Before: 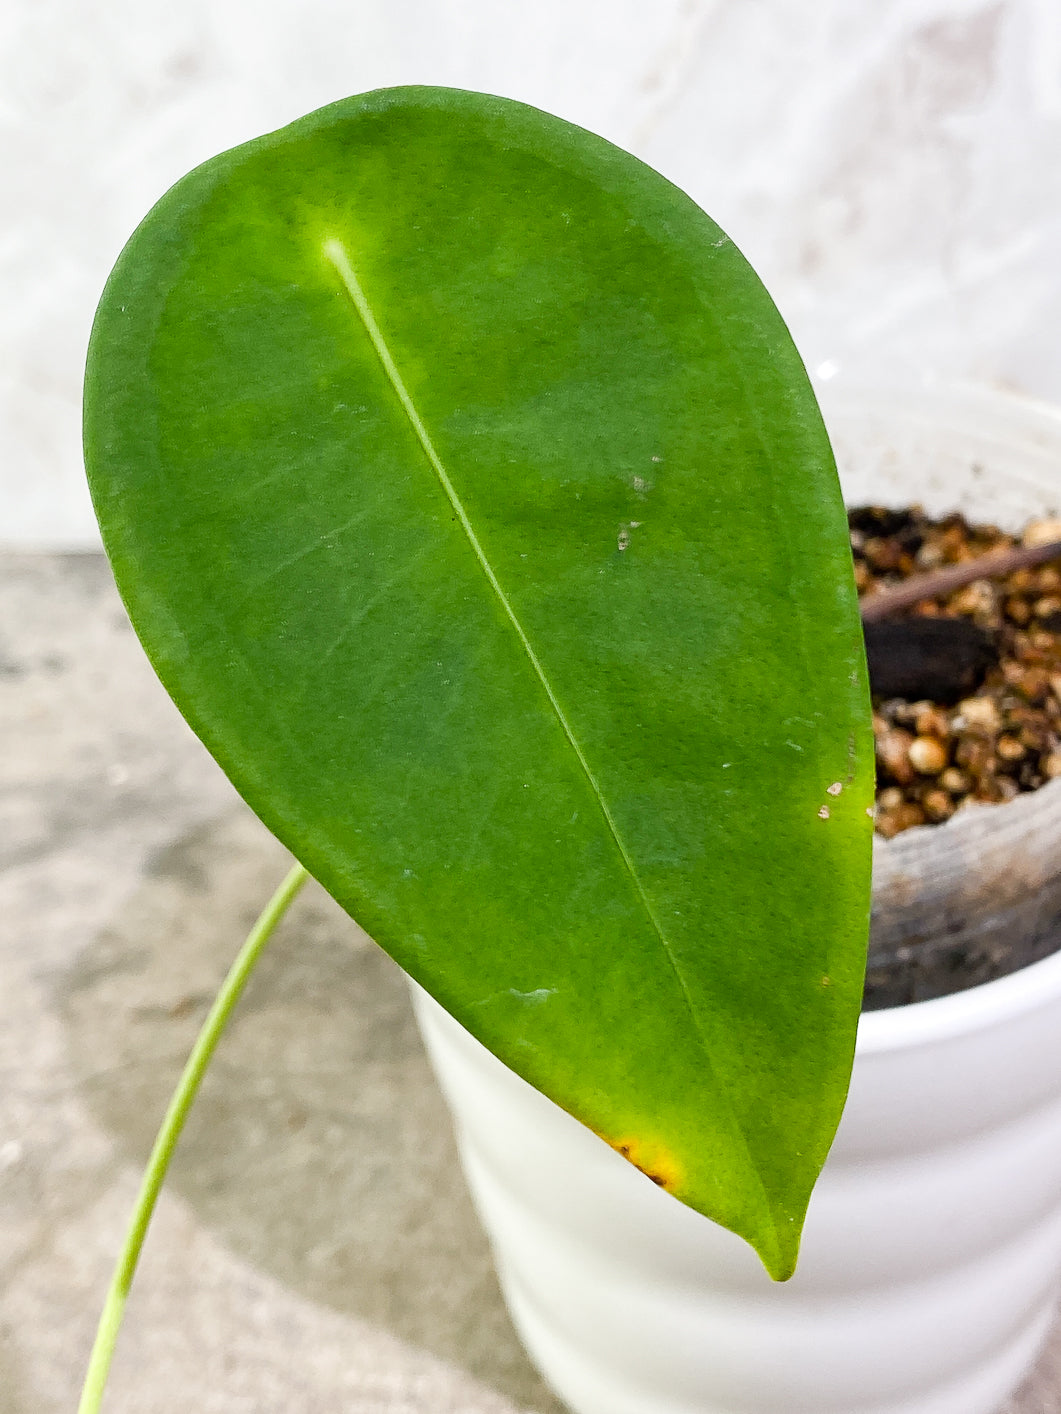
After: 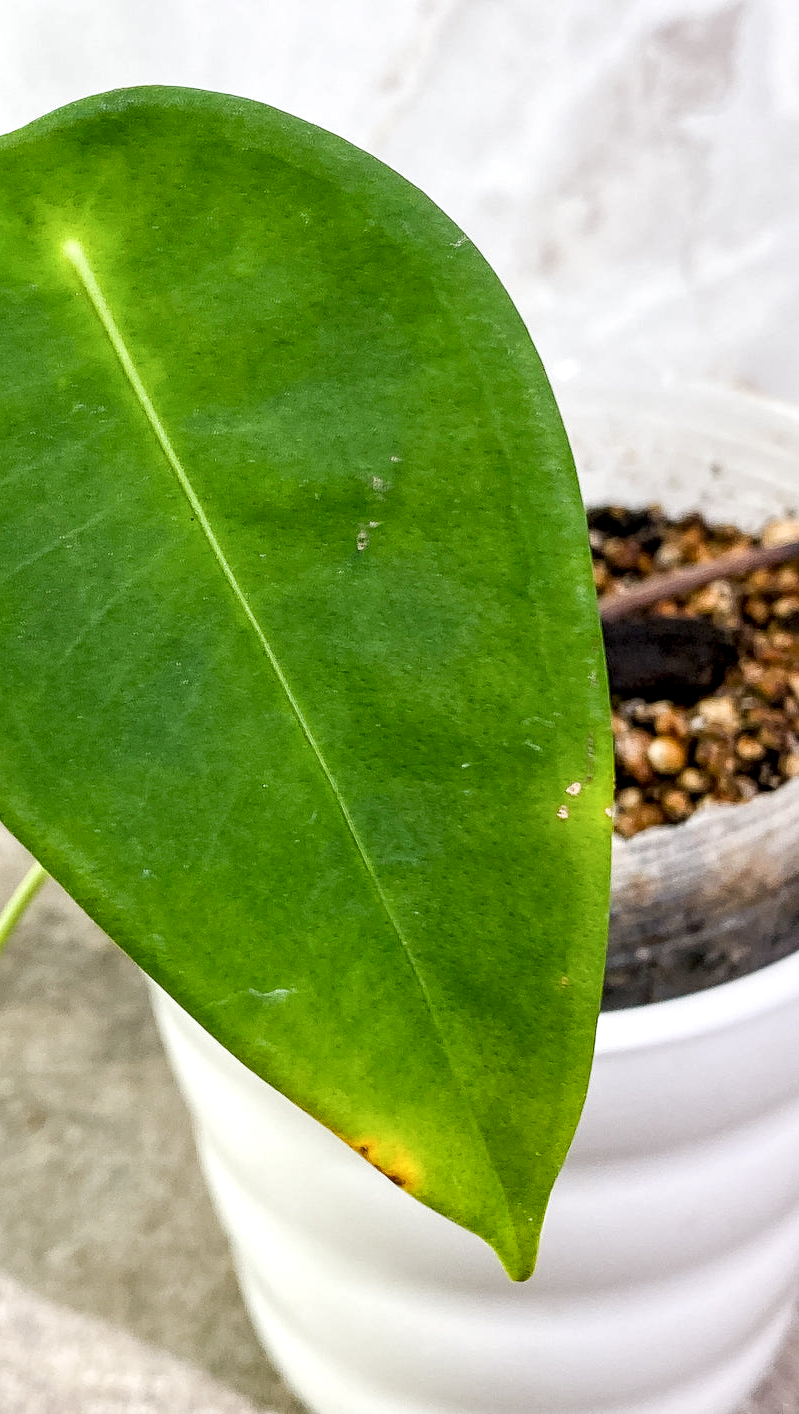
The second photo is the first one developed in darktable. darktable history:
levels: levels [0.016, 0.5, 0.996]
local contrast: detail 140%
crop and rotate: left 24.6%
